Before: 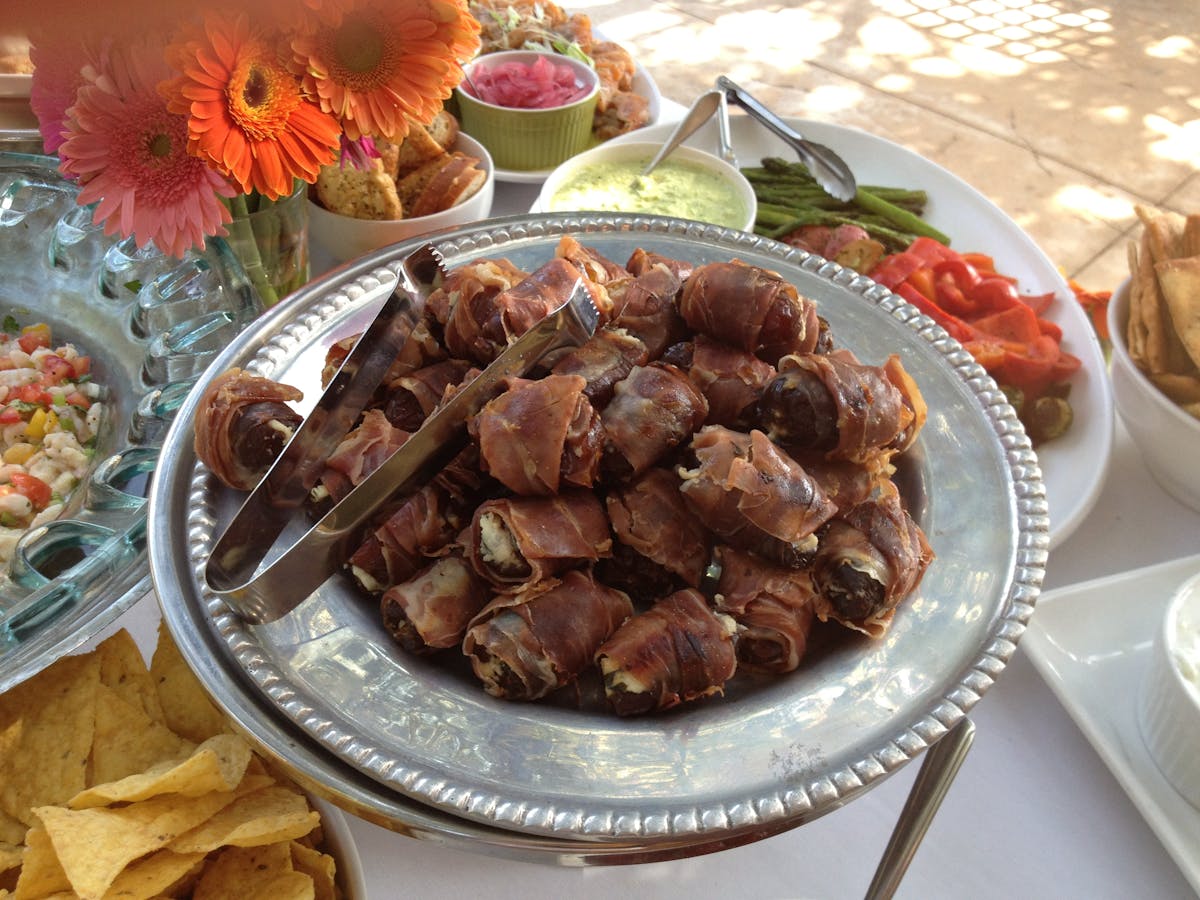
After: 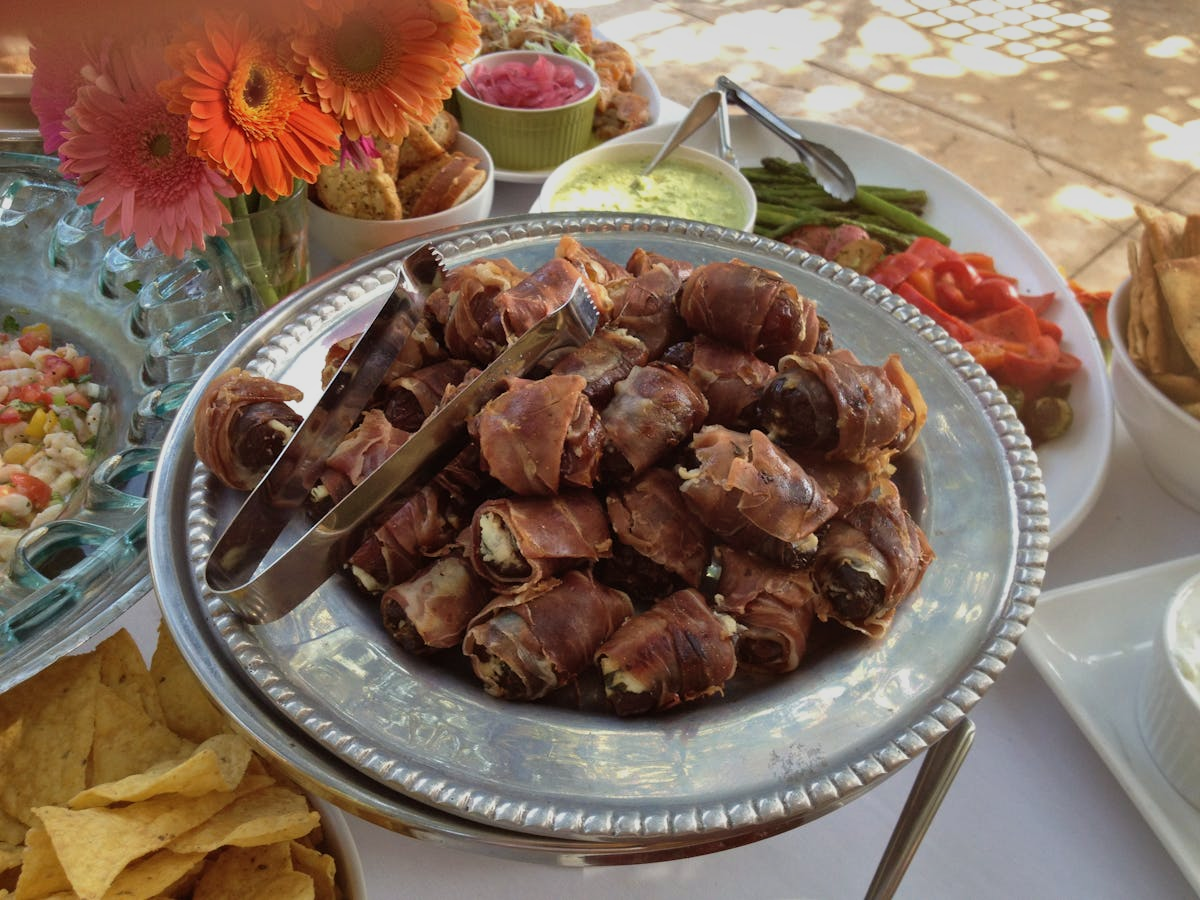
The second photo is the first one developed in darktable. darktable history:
color zones: curves: ch0 [(0, 0.5) (0.143, 0.5) (0.286, 0.5) (0.429, 0.5) (0.571, 0.5) (0.714, 0.476) (0.857, 0.5) (1, 0.5)]; ch2 [(0, 0.5) (0.143, 0.5) (0.286, 0.5) (0.429, 0.5) (0.571, 0.5) (0.714, 0.487) (0.857, 0.5) (1, 0.5)]
exposure: exposure -0.432 EV, compensate highlight preservation false
velvia: strength 16.56%
shadows and highlights: soften with gaussian
